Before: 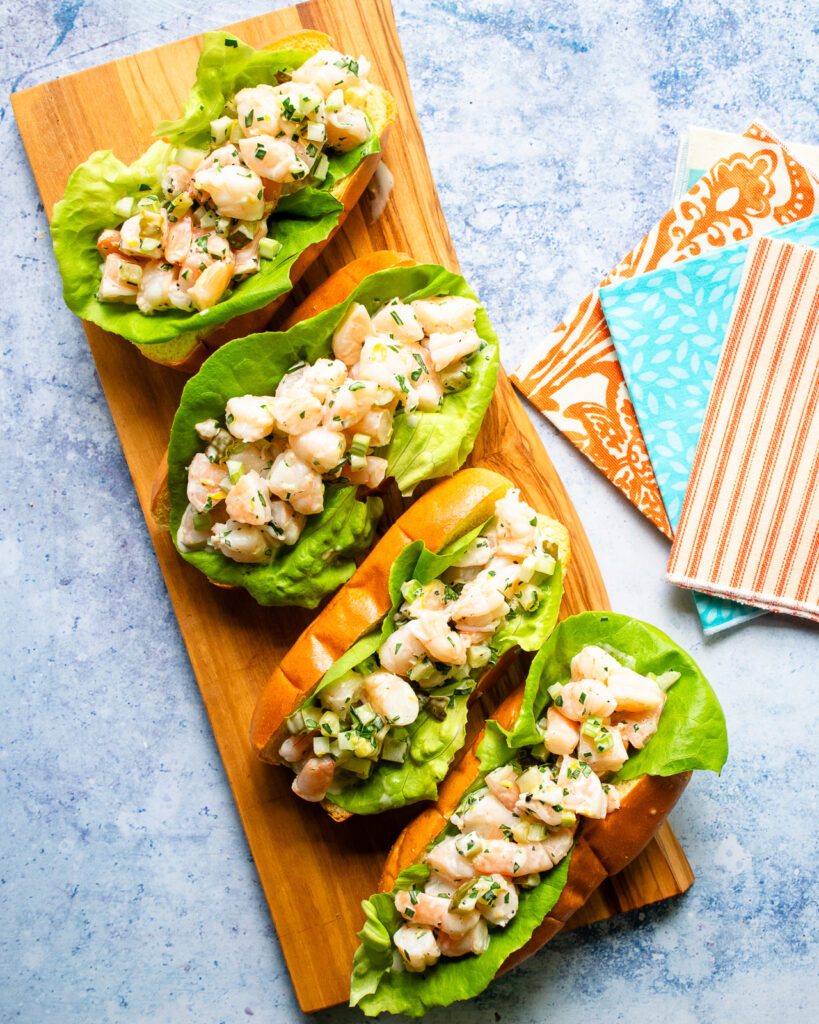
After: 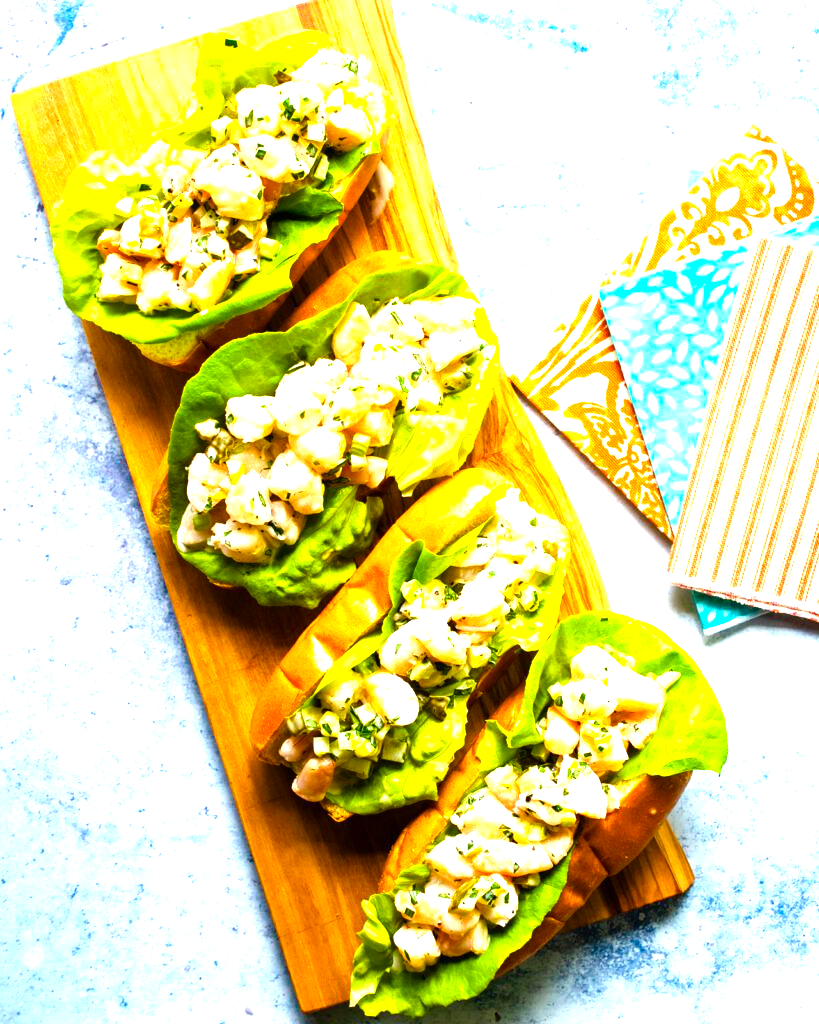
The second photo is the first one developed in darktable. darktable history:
exposure: black level correction 0, exposure 0.7 EV, compensate exposure bias true, compensate highlight preservation false
color balance rgb: linear chroma grading › global chroma 16.62%, perceptual saturation grading › highlights -8.63%, perceptual saturation grading › mid-tones 18.66%, perceptual saturation grading › shadows 28.49%, perceptual brilliance grading › highlights 14.22%, perceptual brilliance grading › shadows -18.96%, global vibrance 27.71%
